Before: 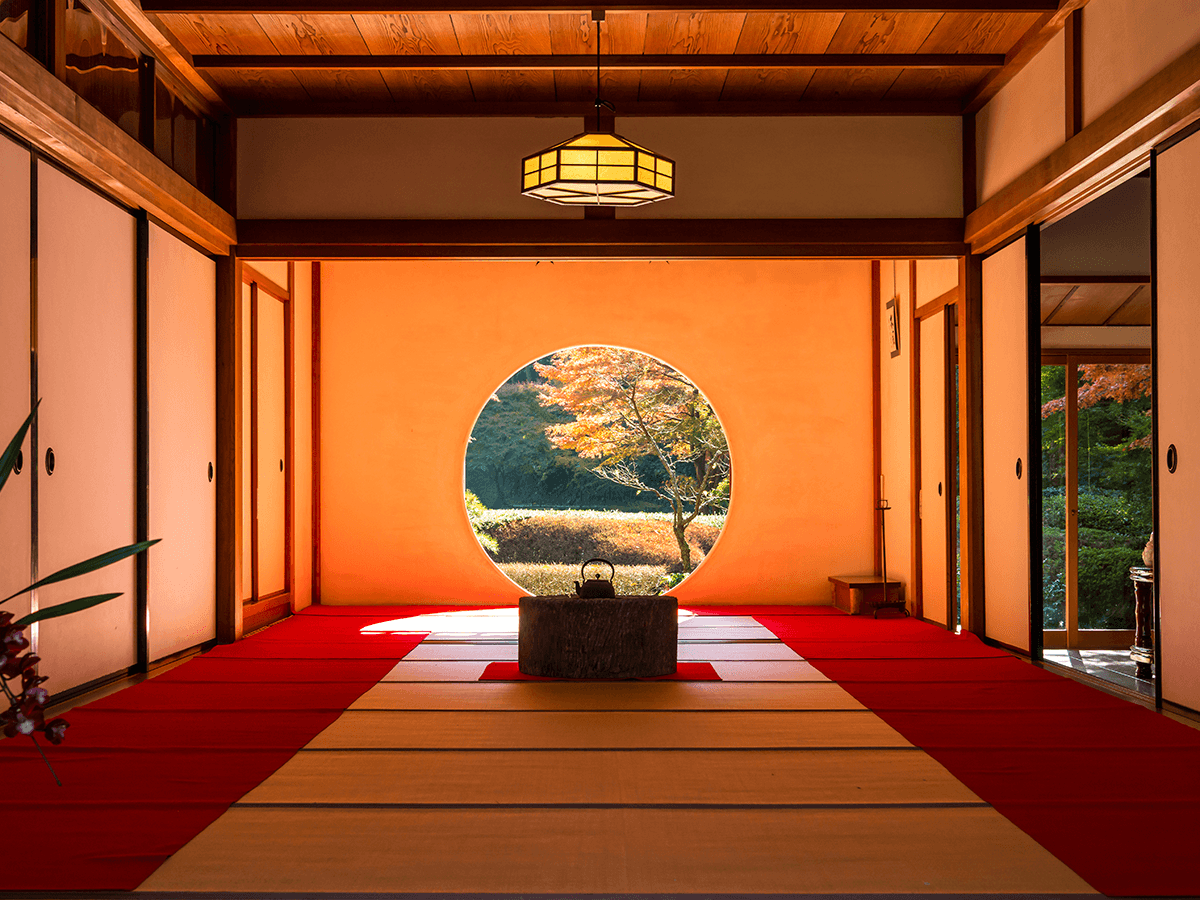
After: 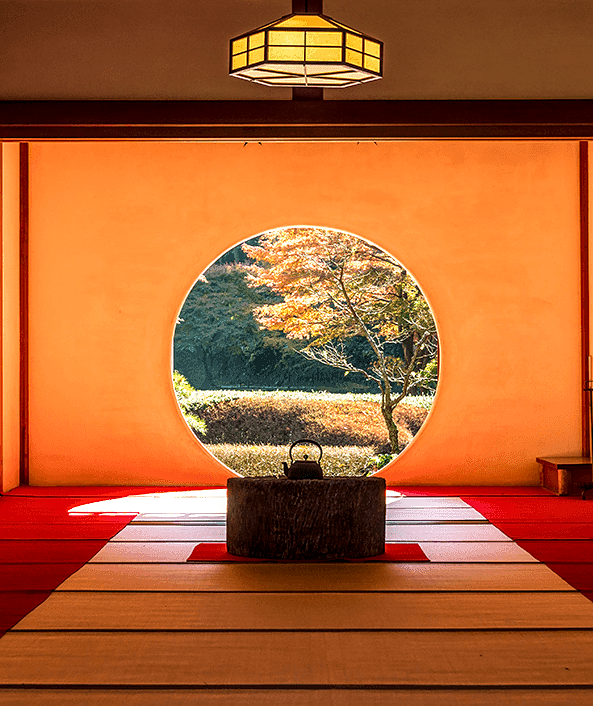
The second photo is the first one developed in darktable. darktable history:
local contrast: detail 144%
sharpen: radius 1
crop and rotate: angle 0.02°, left 24.353%, top 13.219%, right 26.156%, bottom 8.224%
